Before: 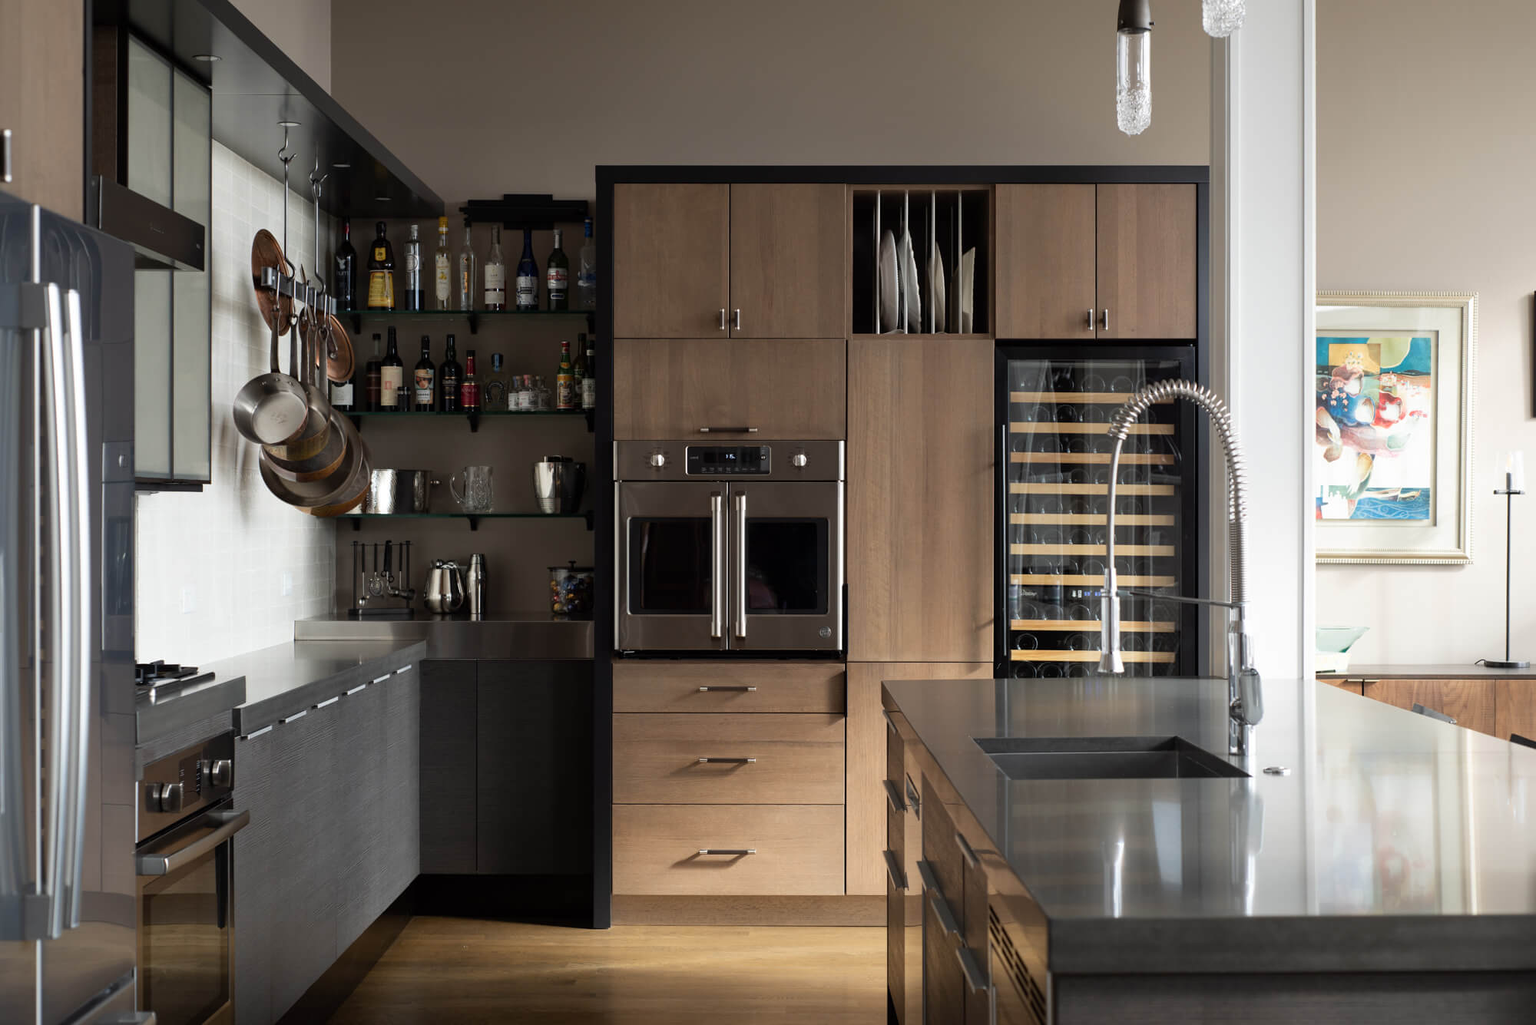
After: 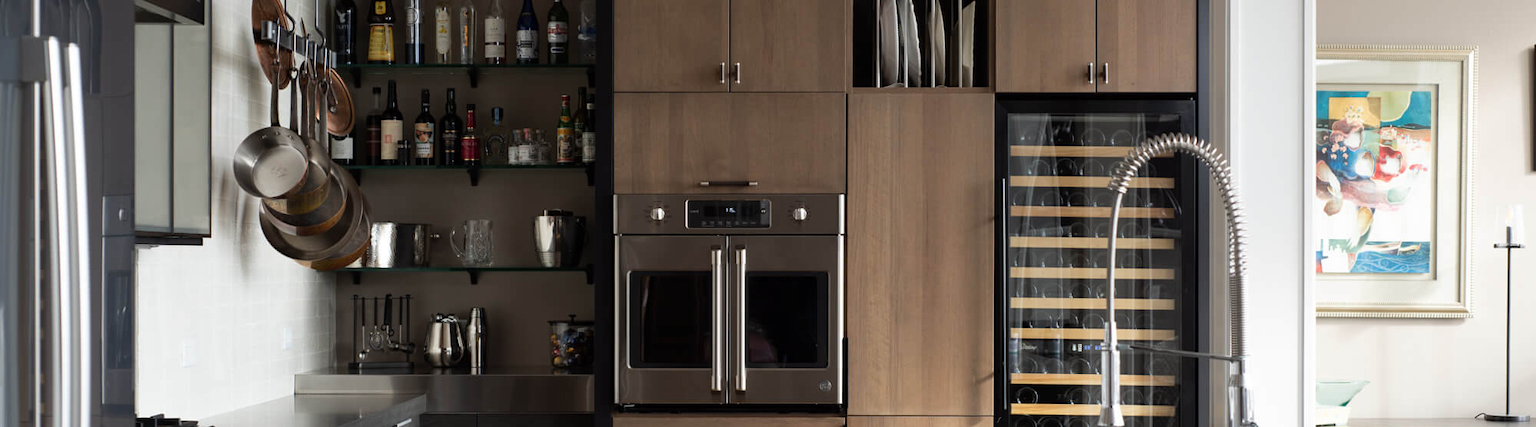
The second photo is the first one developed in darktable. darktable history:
exposure: exposure -0.252 EV, compensate exposure bias true, compensate highlight preservation false
levels: mode automatic, levels [0.016, 0.492, 0.969]
crop and rotate: top 24.06%, bottom 34.219%
